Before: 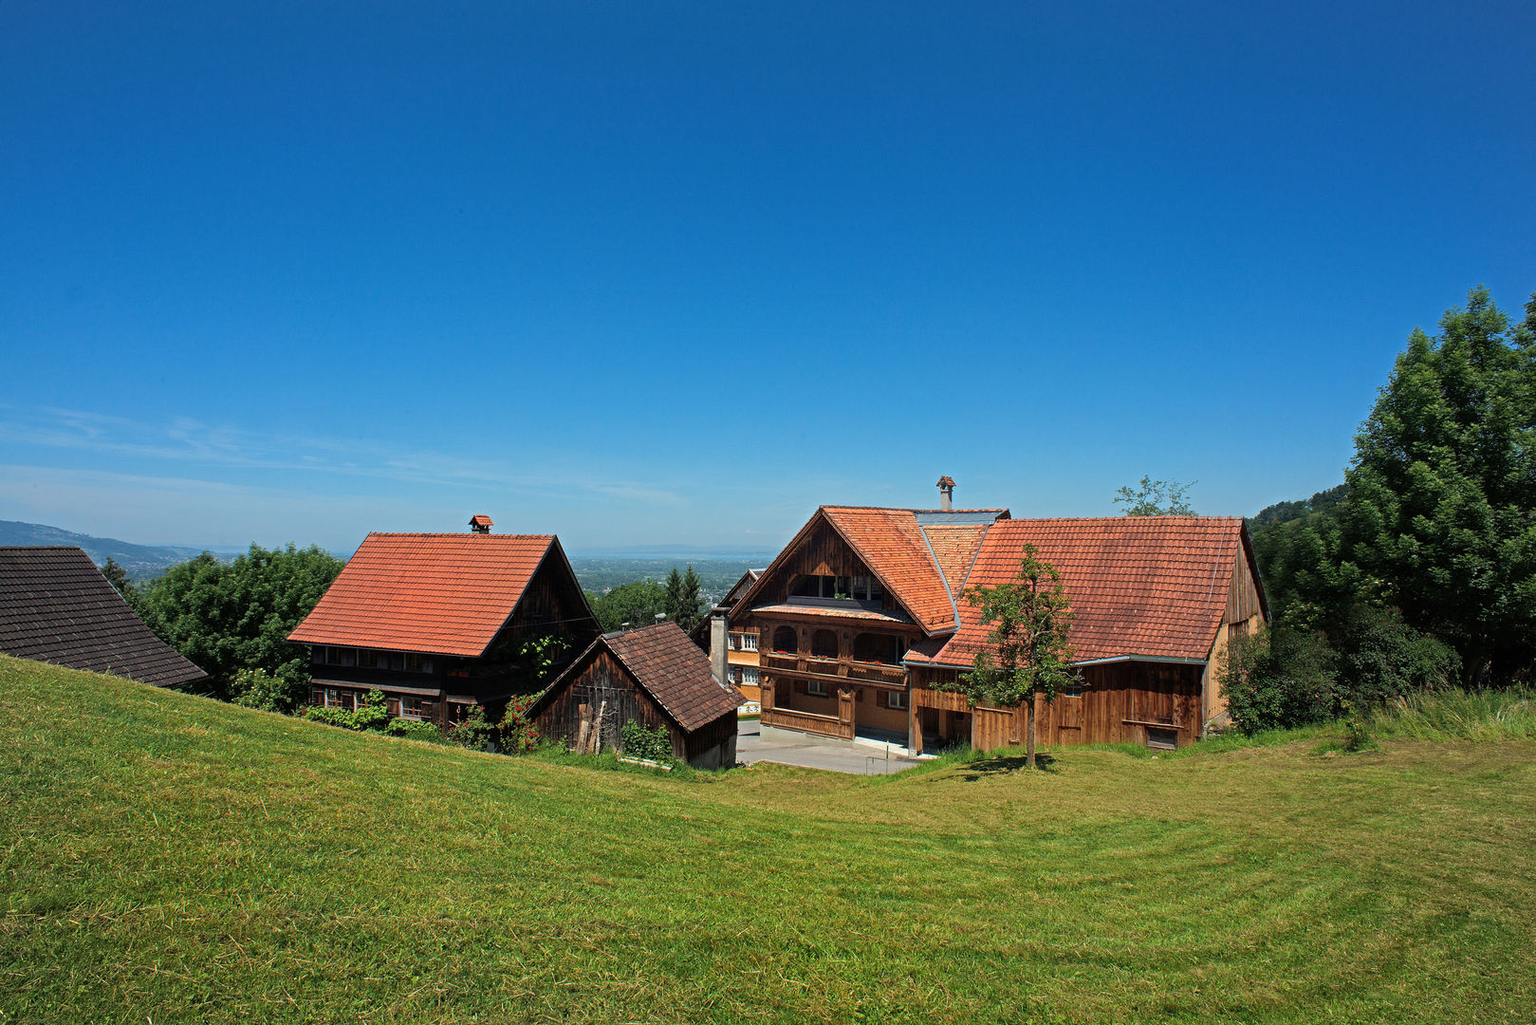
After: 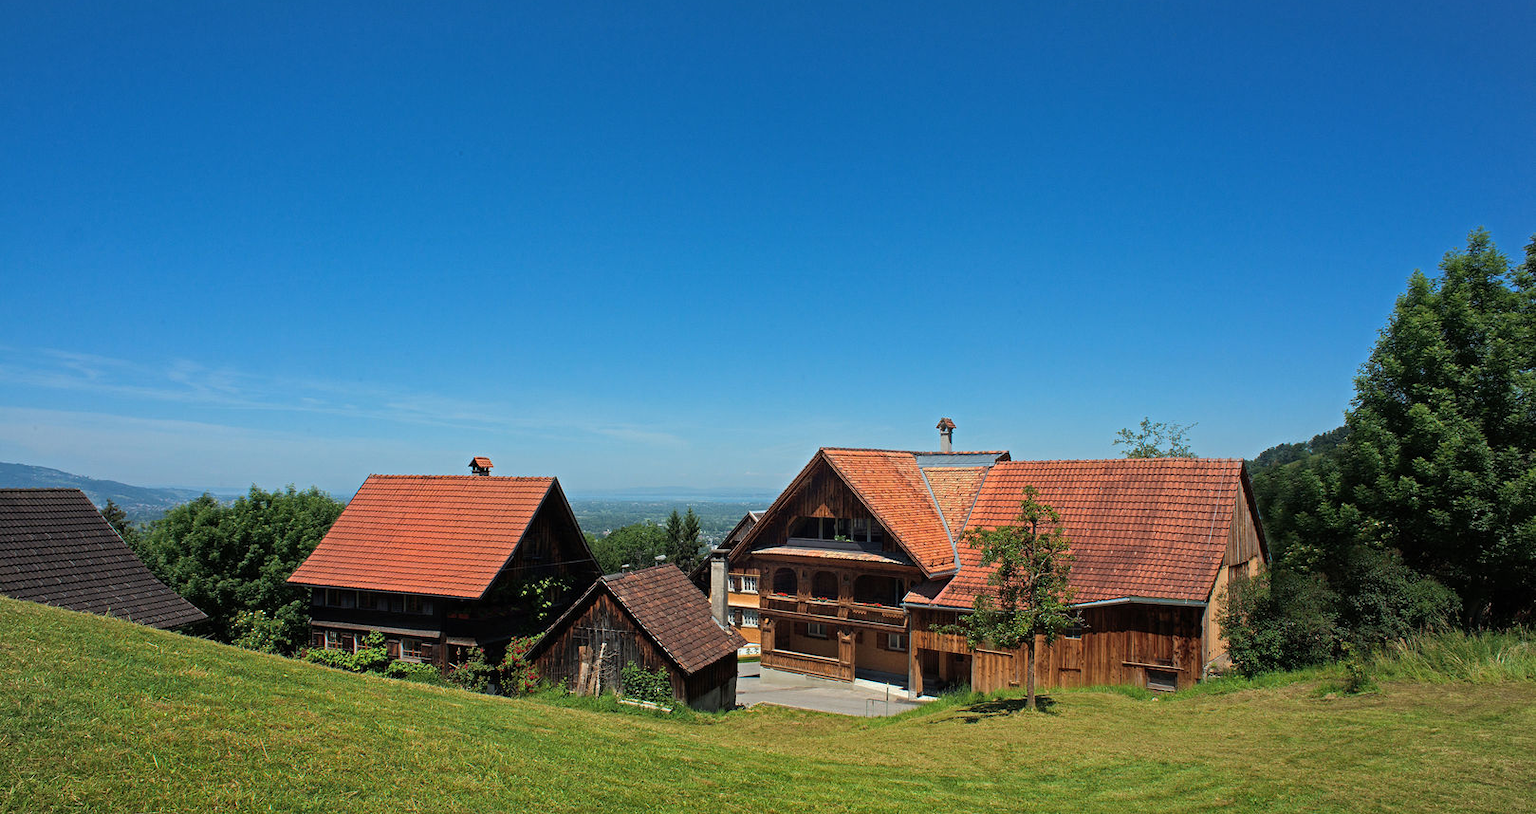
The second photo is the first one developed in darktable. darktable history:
crop and rotate: top 5.65%, bottom 14.9%
